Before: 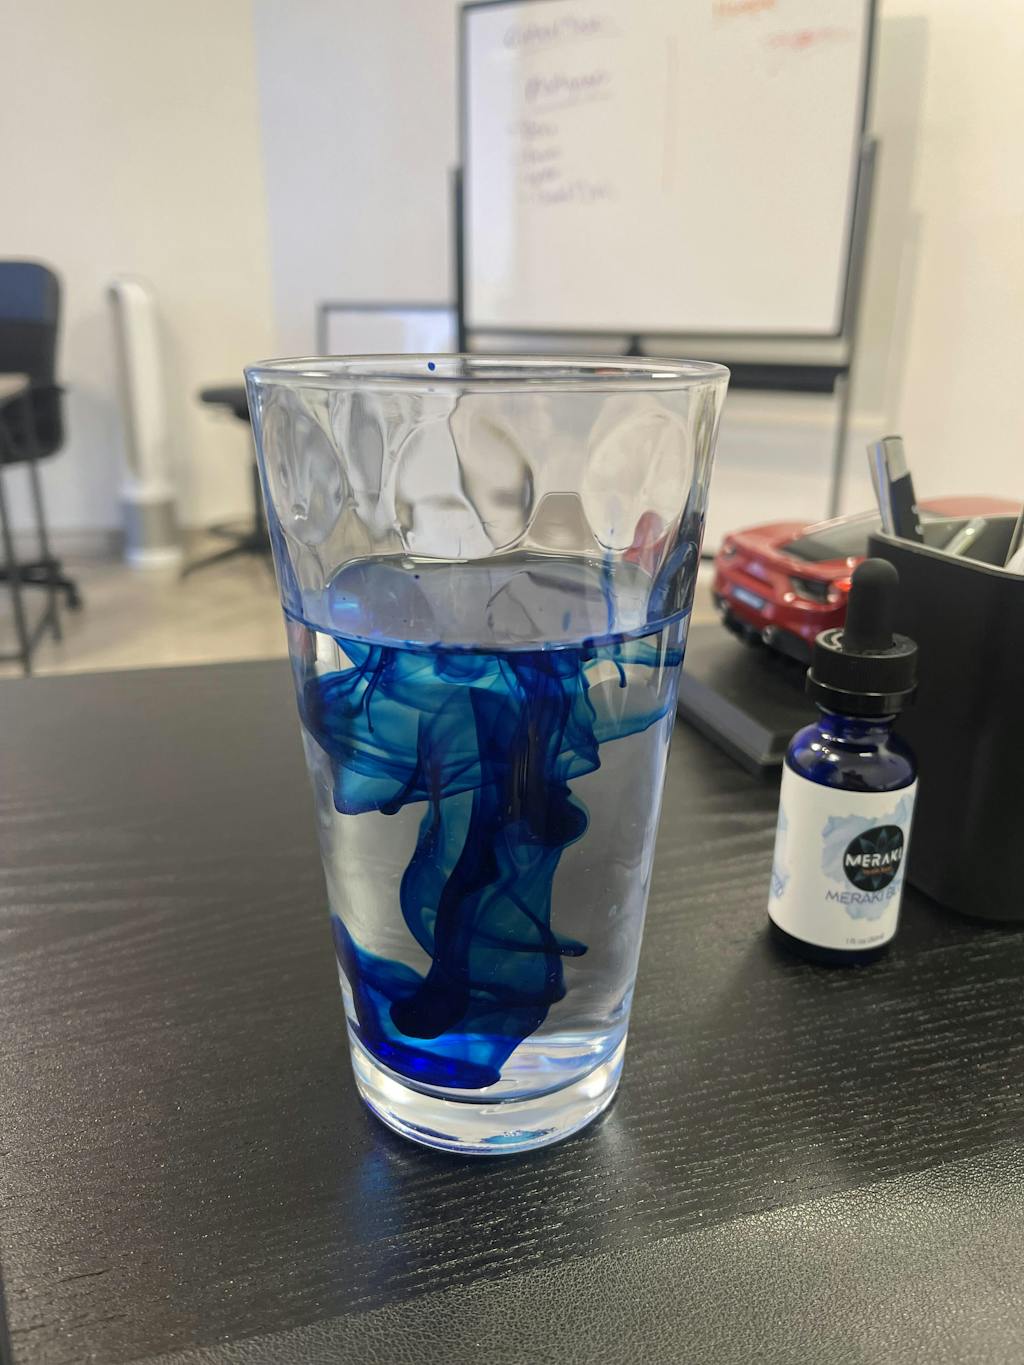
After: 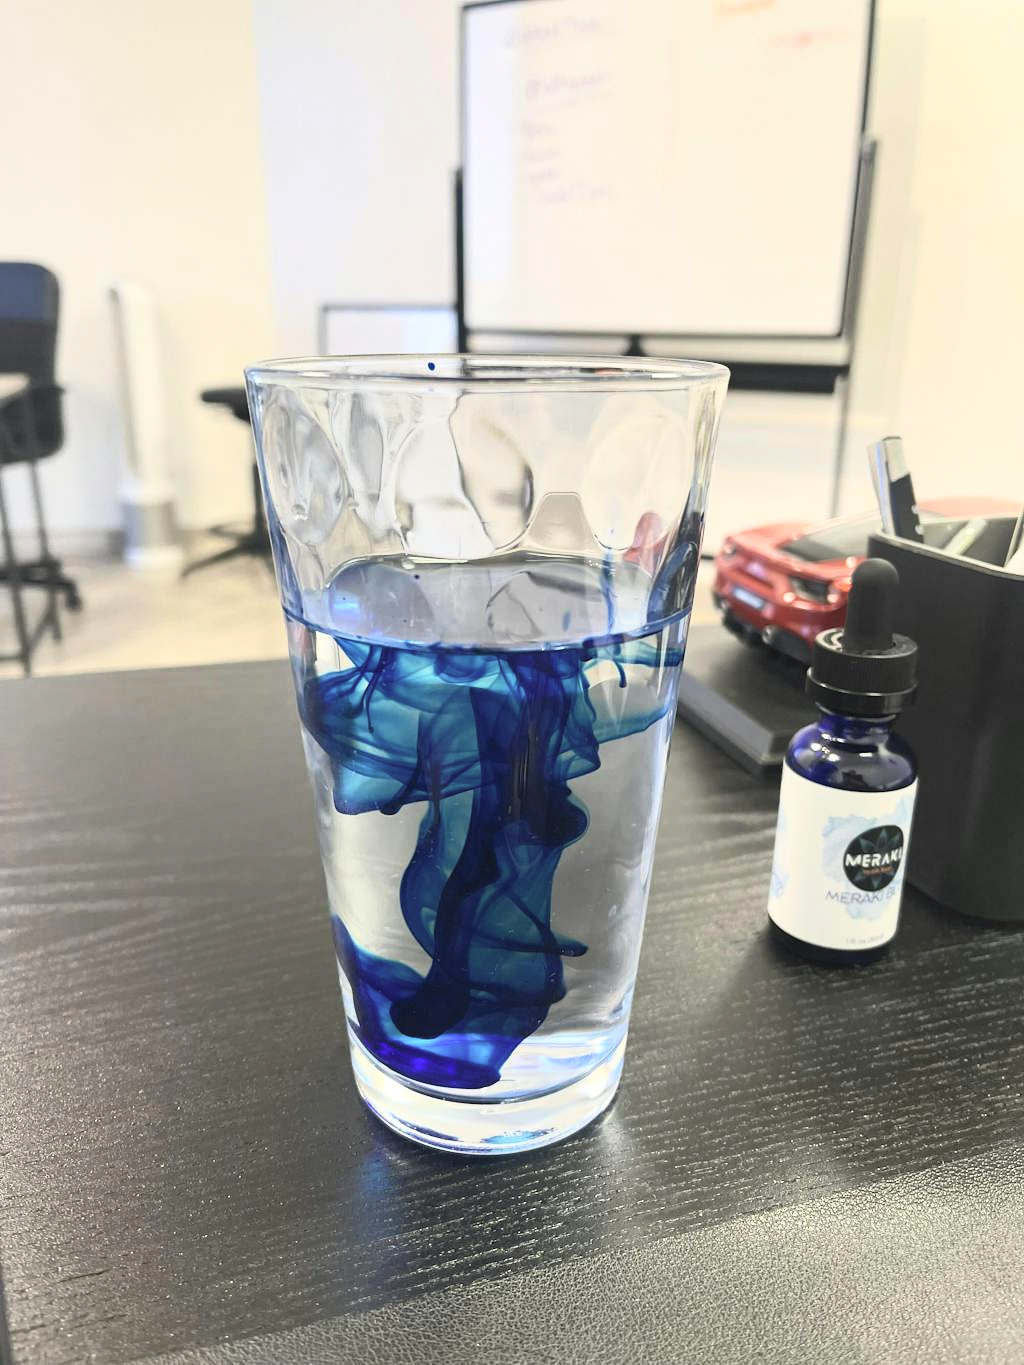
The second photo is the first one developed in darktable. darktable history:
contrast brightness saturation: contrast 0.386, brightness 0.515
shadows and highlights: shadows 47.63, highlights -40.94, soften with gaussian
